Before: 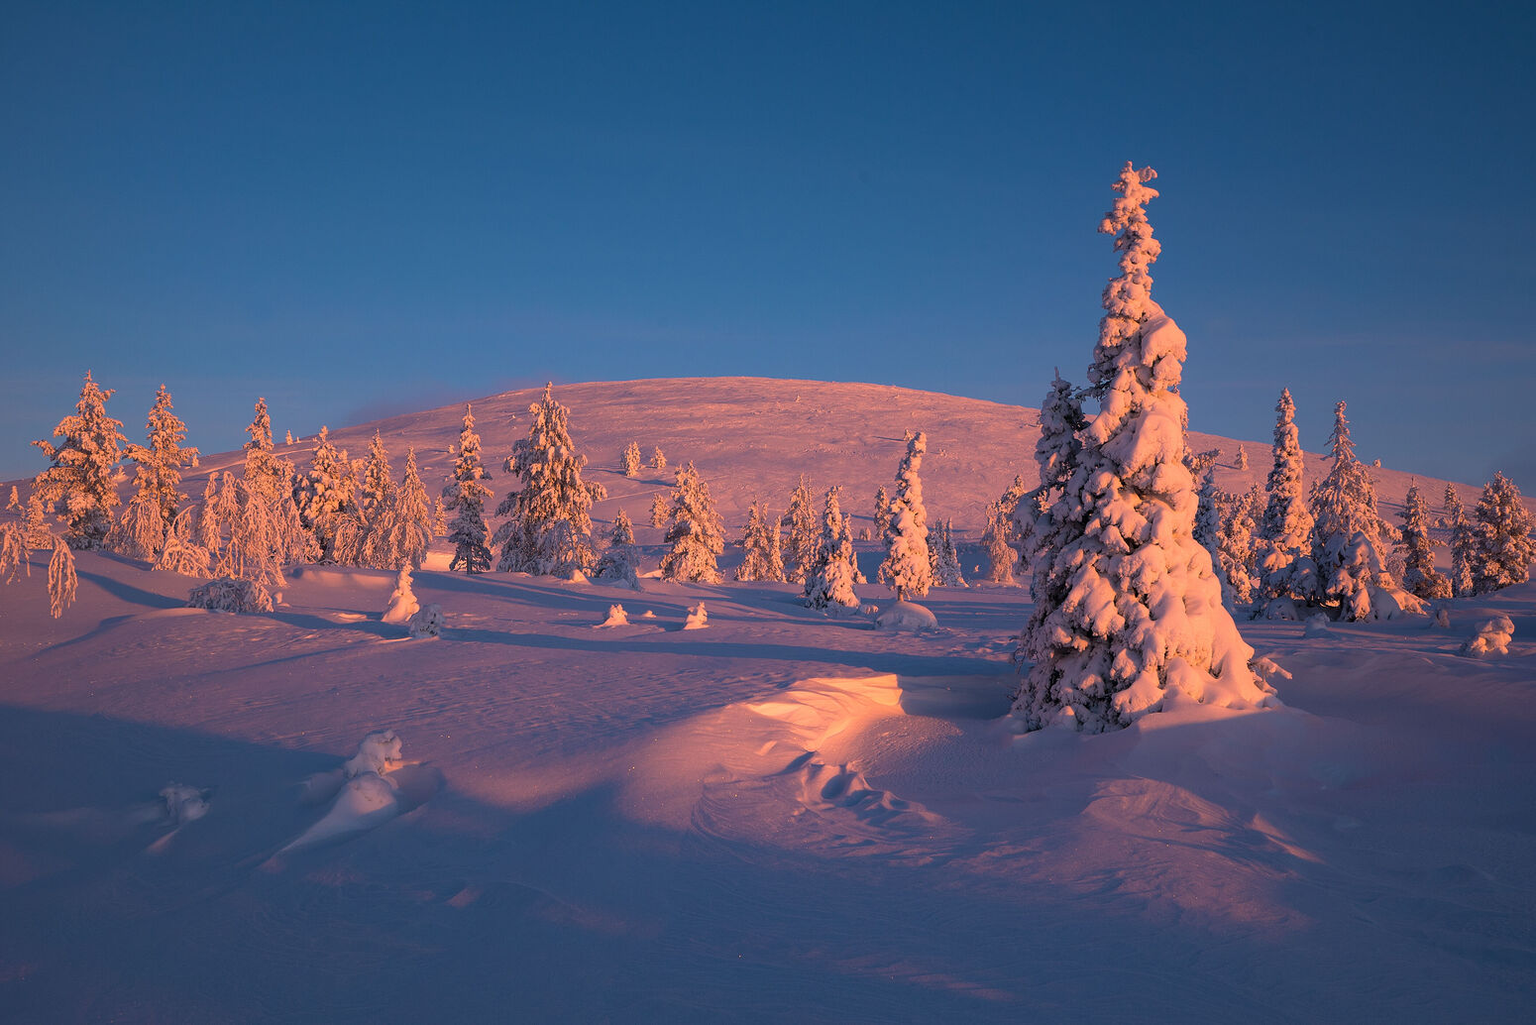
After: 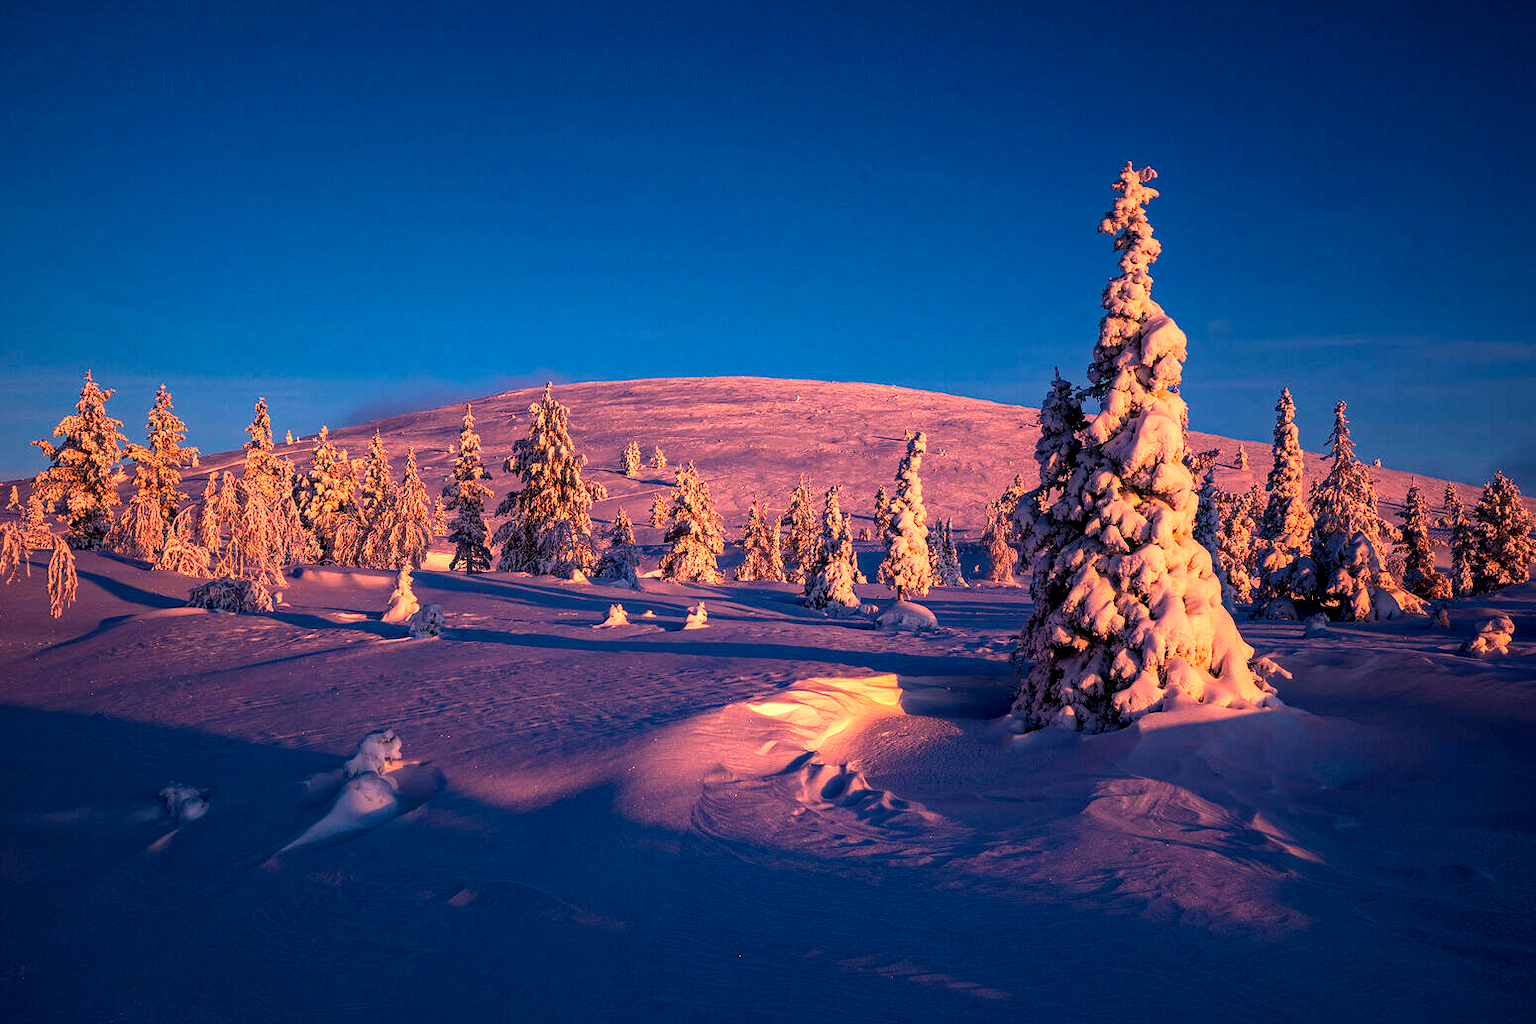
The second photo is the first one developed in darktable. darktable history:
haze removal: adaptive false
local contrast: detail 130%
filmic rgb: black relative exposure -8.2 EV, white relative exposure 2.2 EV, threshold 3 EV, hardness 7.11, latitude 85.74%, contrast 1.696, highlights saturation mix -4%, shadows ↔ highlights balance -2.69%, preserve chrominance no, color science v5 (2021), contrast in shadows safe, contrast in highlights safe, enable highlight reconstruction true
